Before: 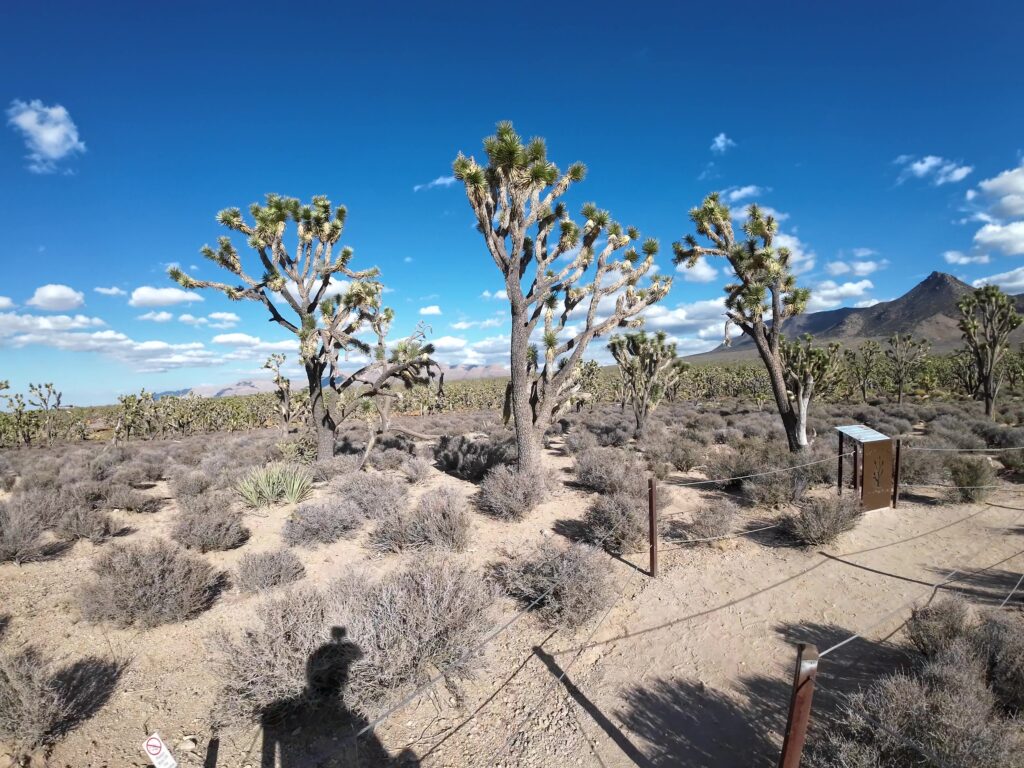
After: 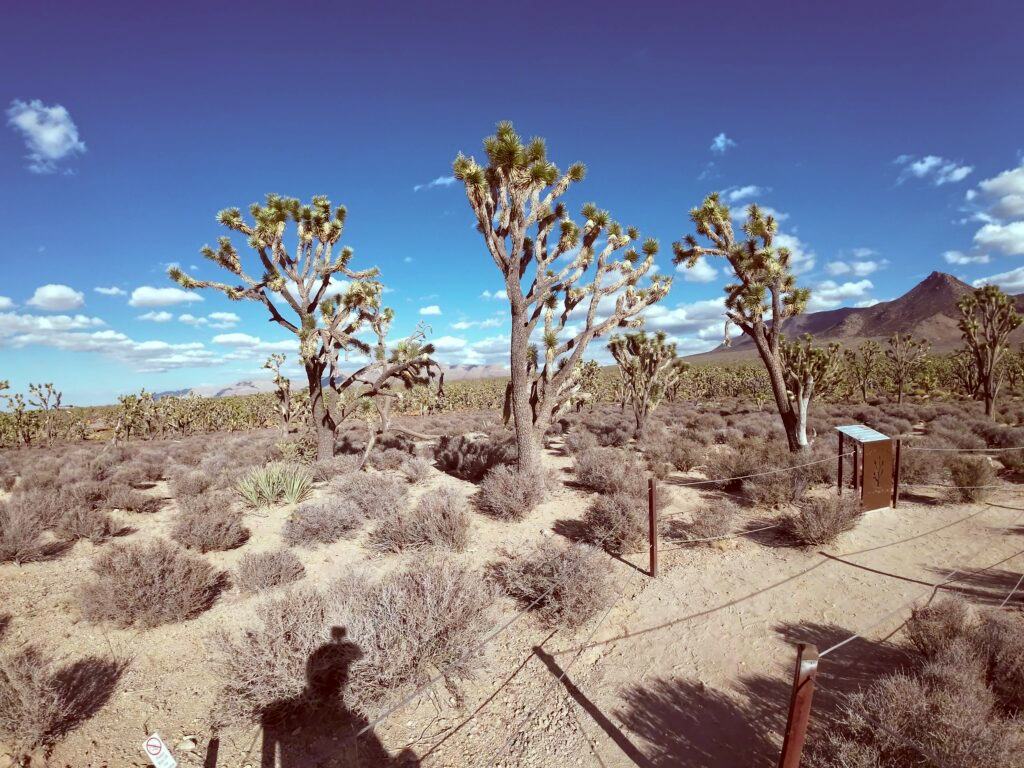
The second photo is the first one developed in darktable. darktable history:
color correction: highlights a* -7.23, highlights b* -0.161, shadows a* 20.08, shadows b* 11.73
white balance: emerald 1
